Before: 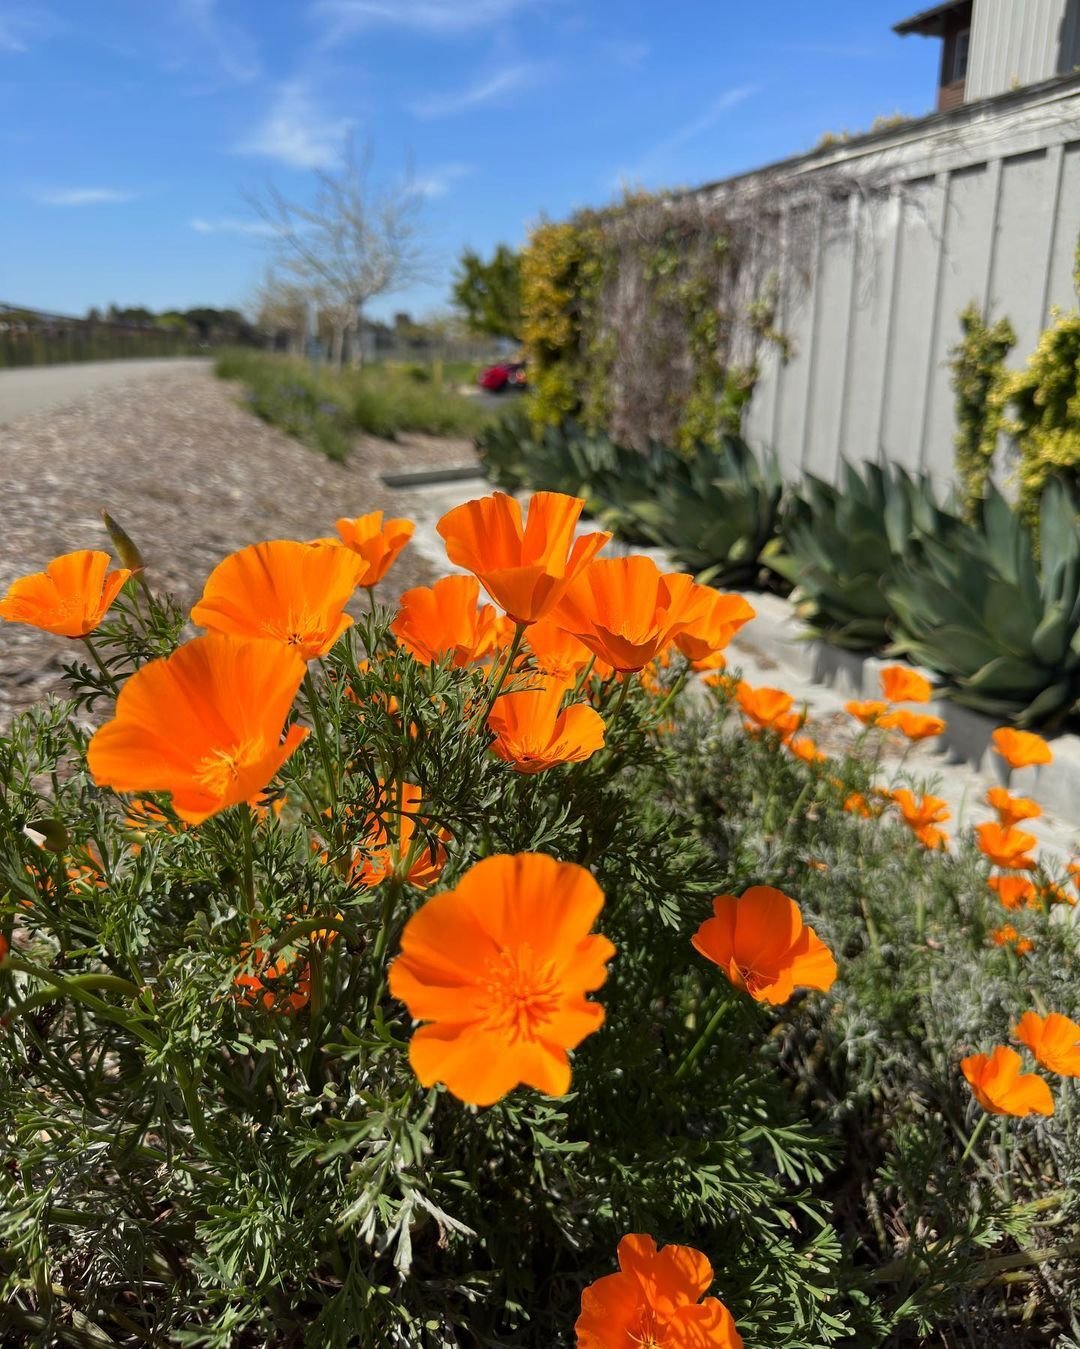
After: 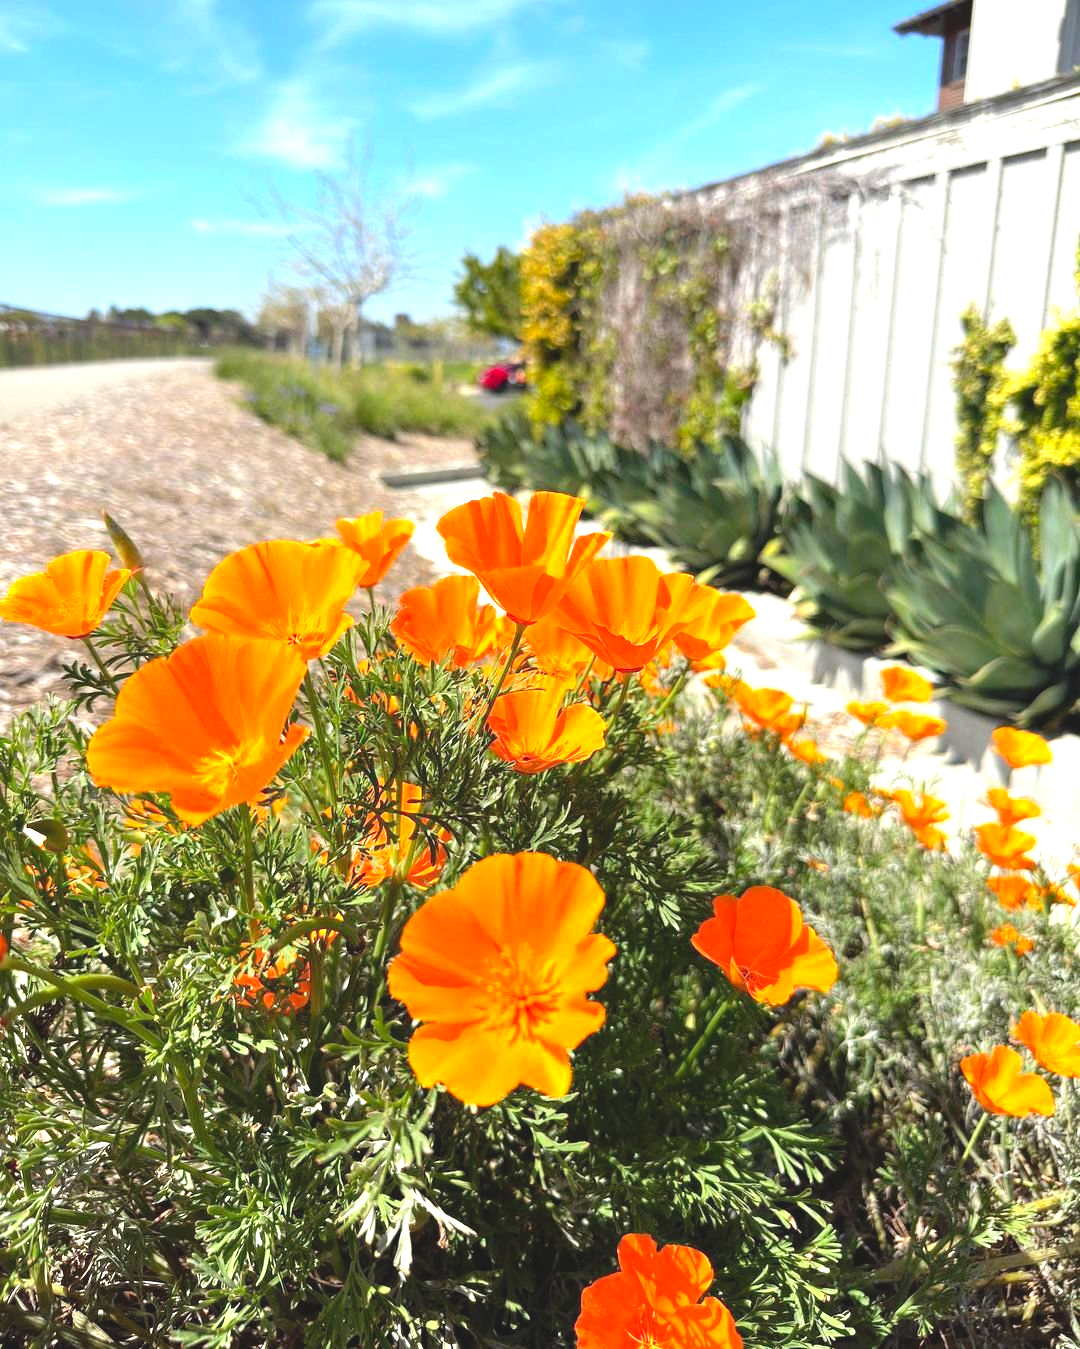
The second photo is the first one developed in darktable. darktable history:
contrast brightness saturation: contrast -0.1, brightness 0.05, saturation 0.08
levels: levels [0, 0.352, 0.703]
